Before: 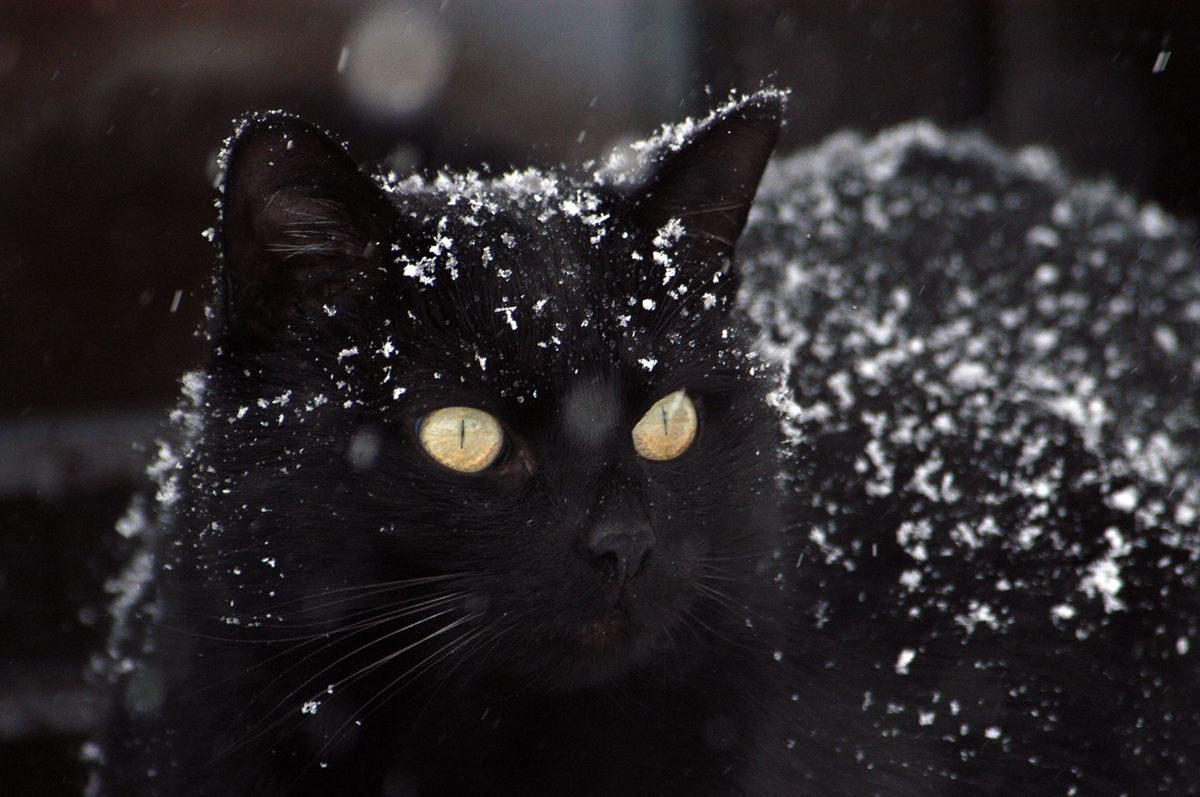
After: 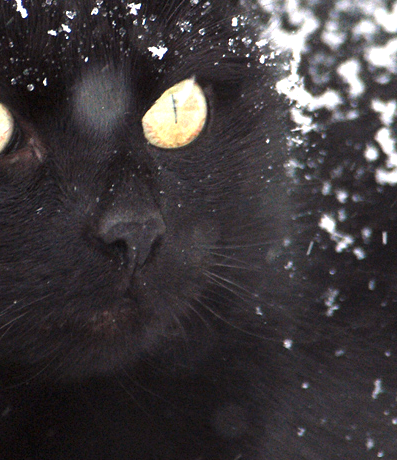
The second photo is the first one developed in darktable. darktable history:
exposure: black level correction 0, exposure 1.45 EV, compensate exposure bias true, compensate highlight preservation false
crop: left 40.878%, top 39.176%, right 25.993%, bottom 3.081%
